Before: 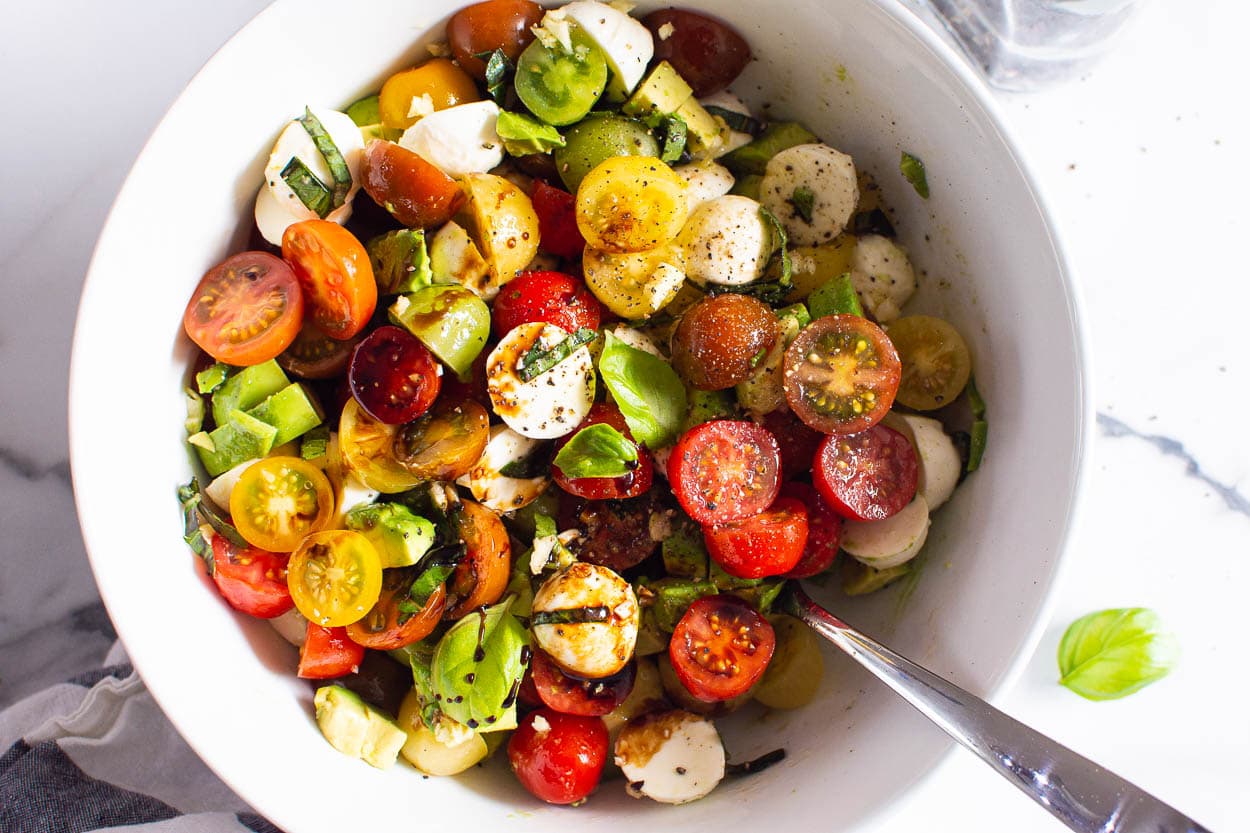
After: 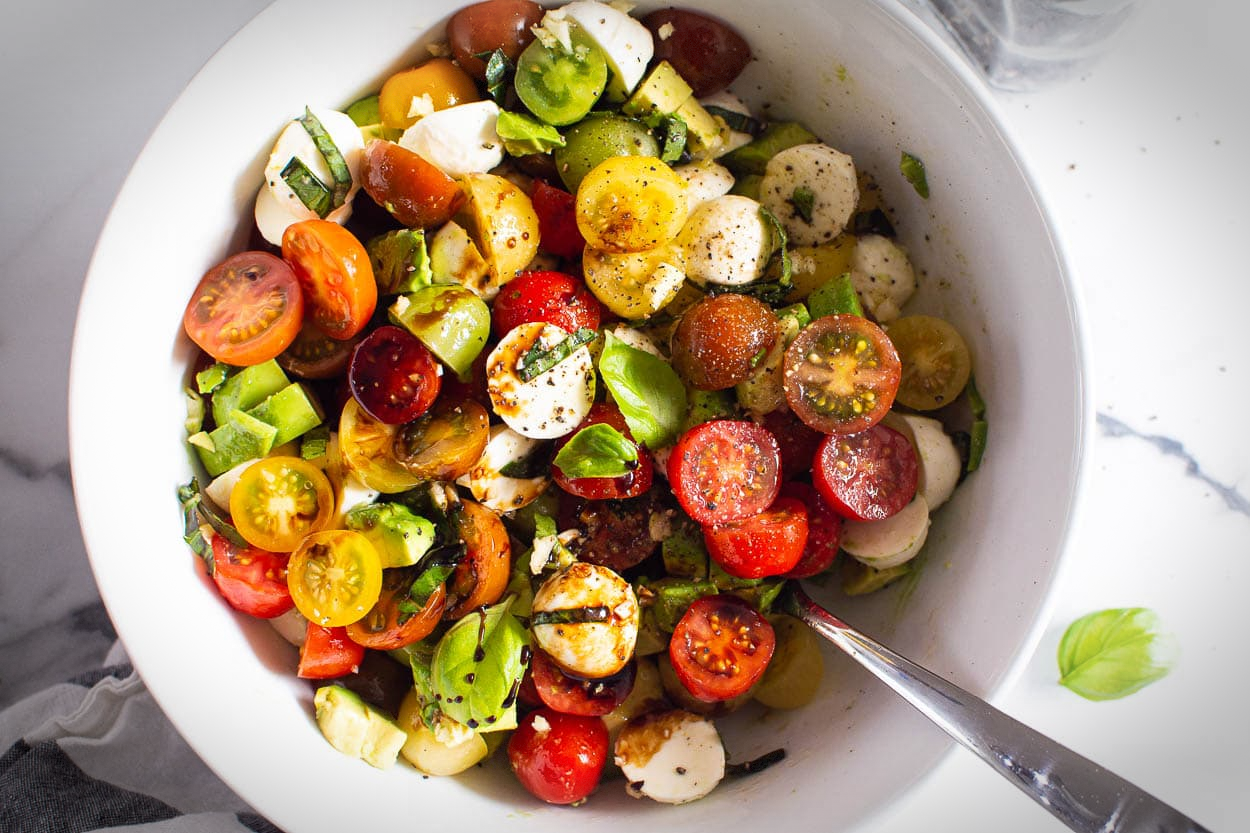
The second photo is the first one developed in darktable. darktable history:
vignetting: automatic ratio true, dithering 8-bit output
